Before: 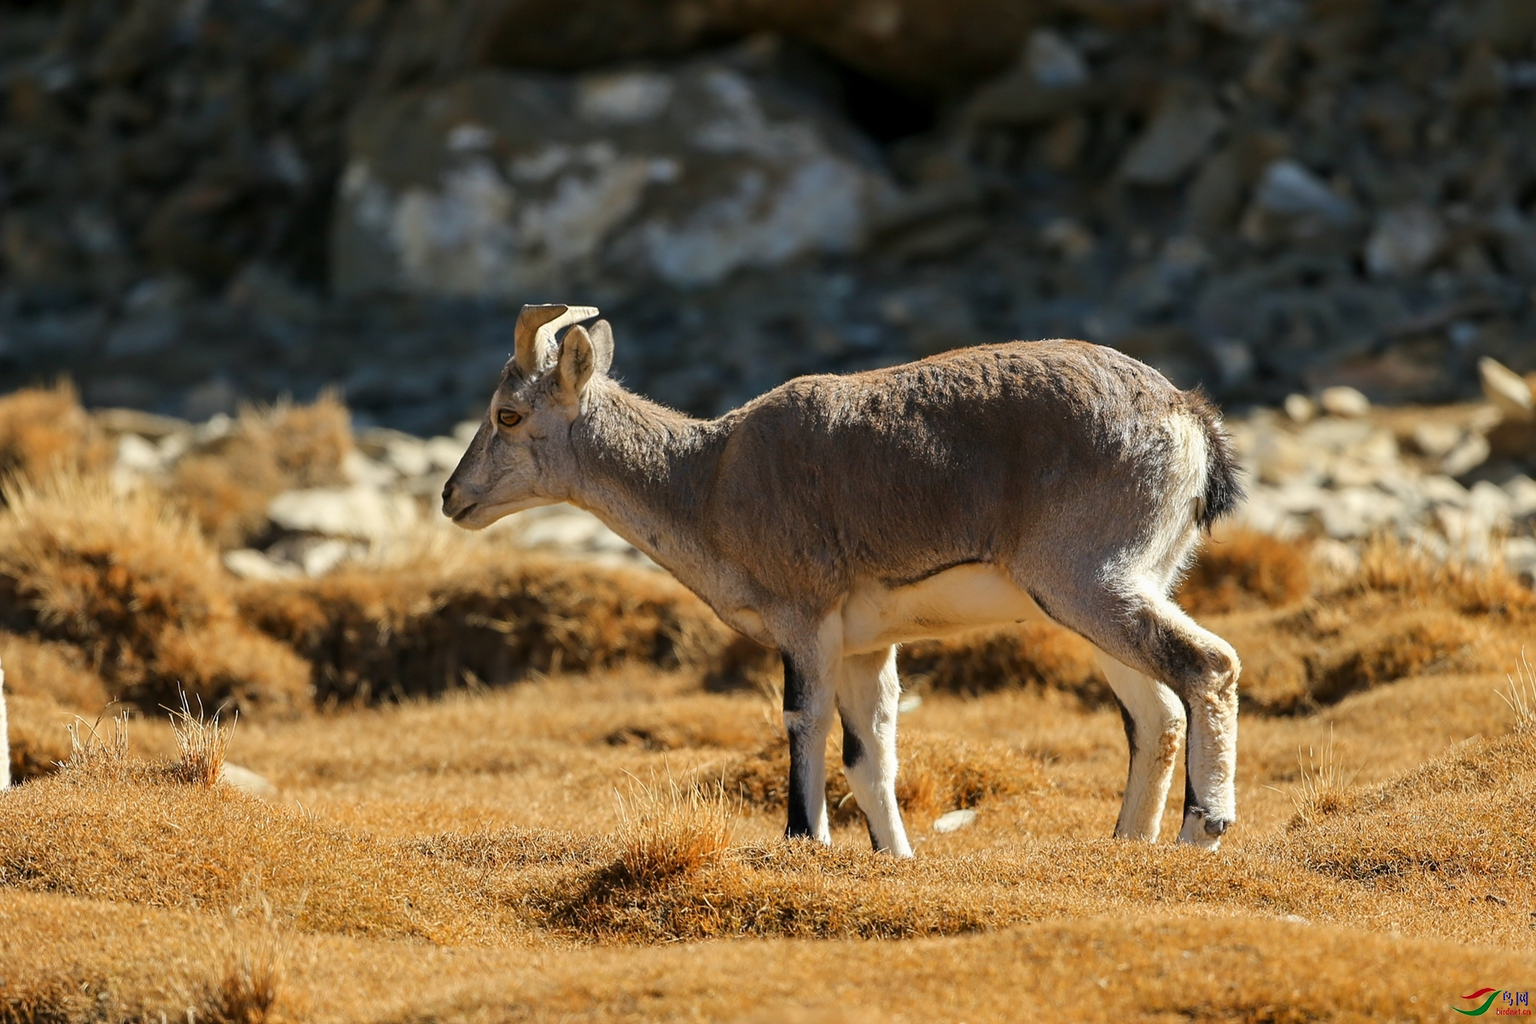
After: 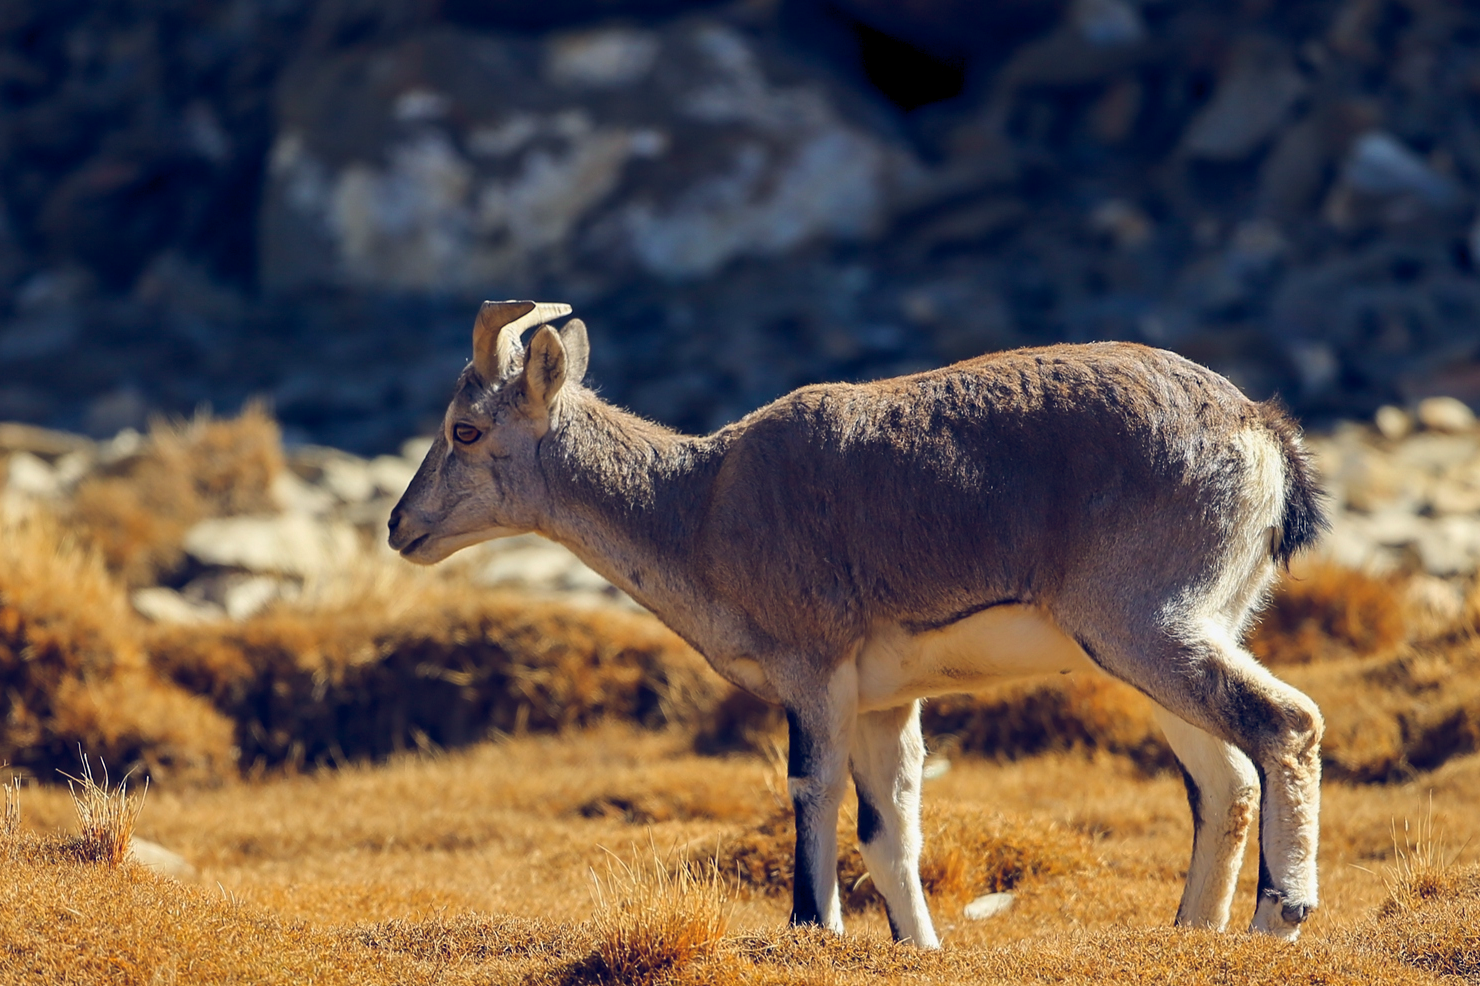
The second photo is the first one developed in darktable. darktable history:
crop and rotate: left 7.238%, top 4.71%, right 10.51%, bottom 13.106%
color balance rgb: shadows lift › luminance -22.002%, shadows lift › chroma 6.635%, shadows lift › hue 270.93°, global offset › chroma 0.257%, global offset › hue 257.22°, perceptual saturation grading › global saturation 0.961%, global vibrance 33.274%
exposure: exposure -0.063 EV, compensate exposure bias true, compensate highlight preservation false
